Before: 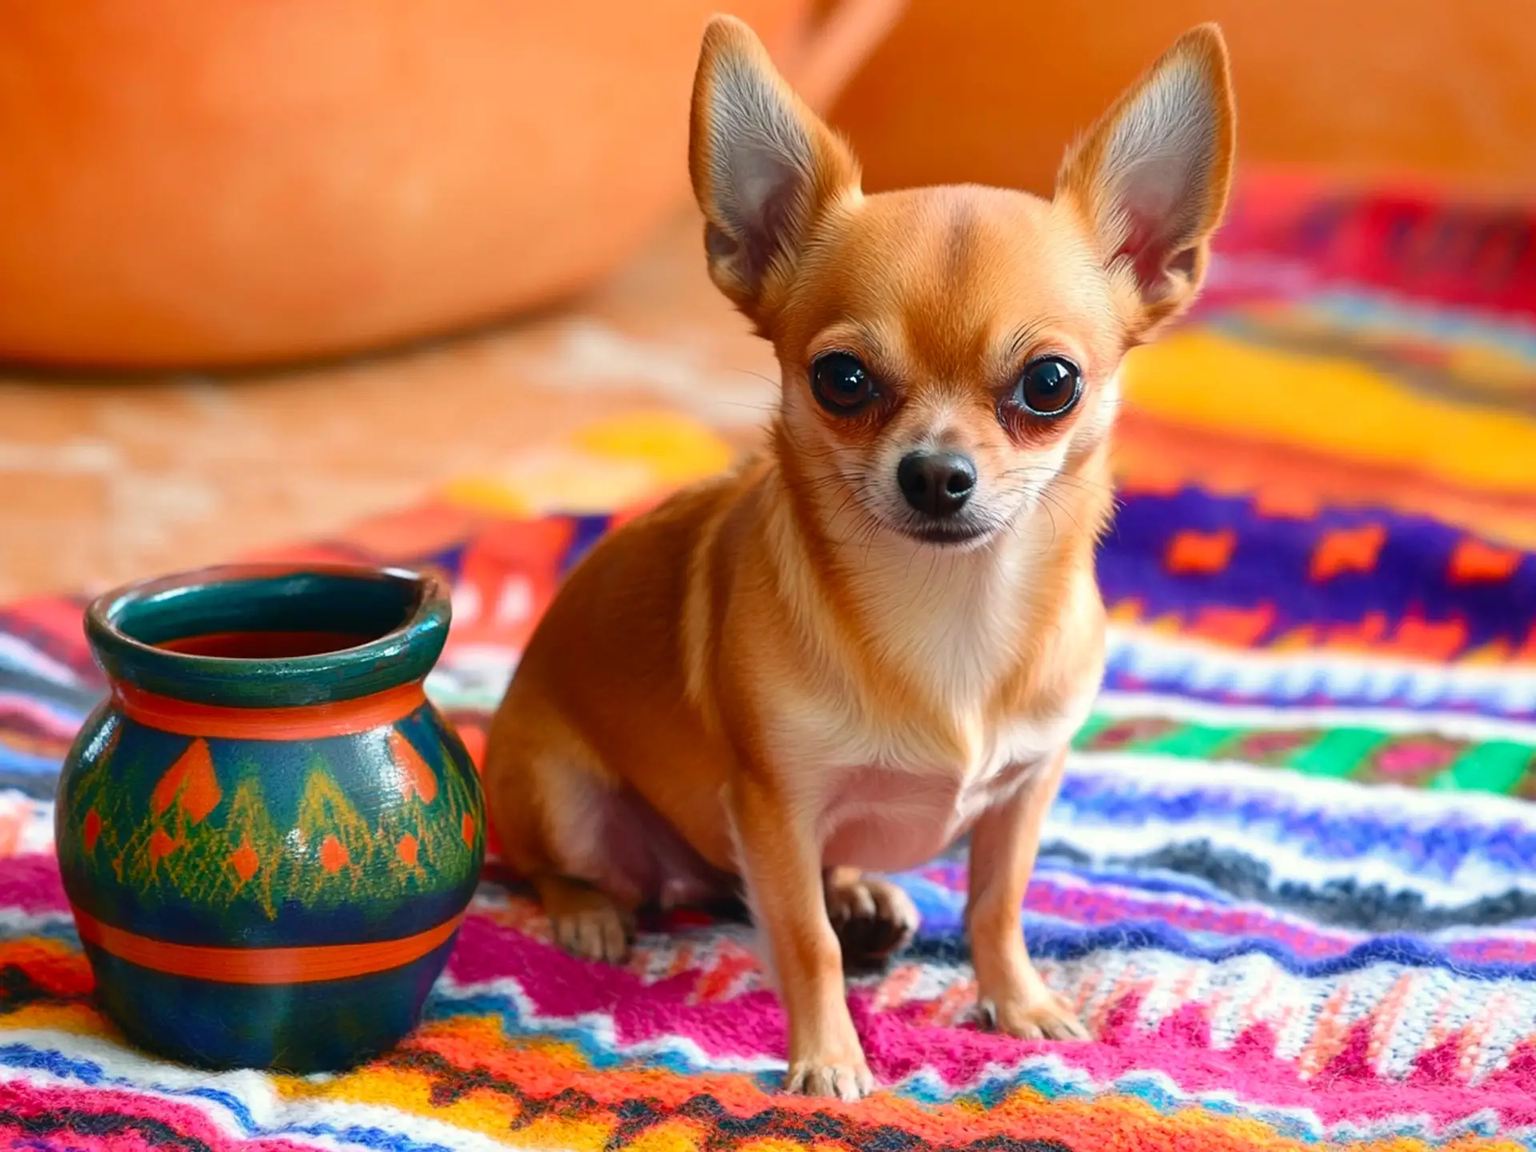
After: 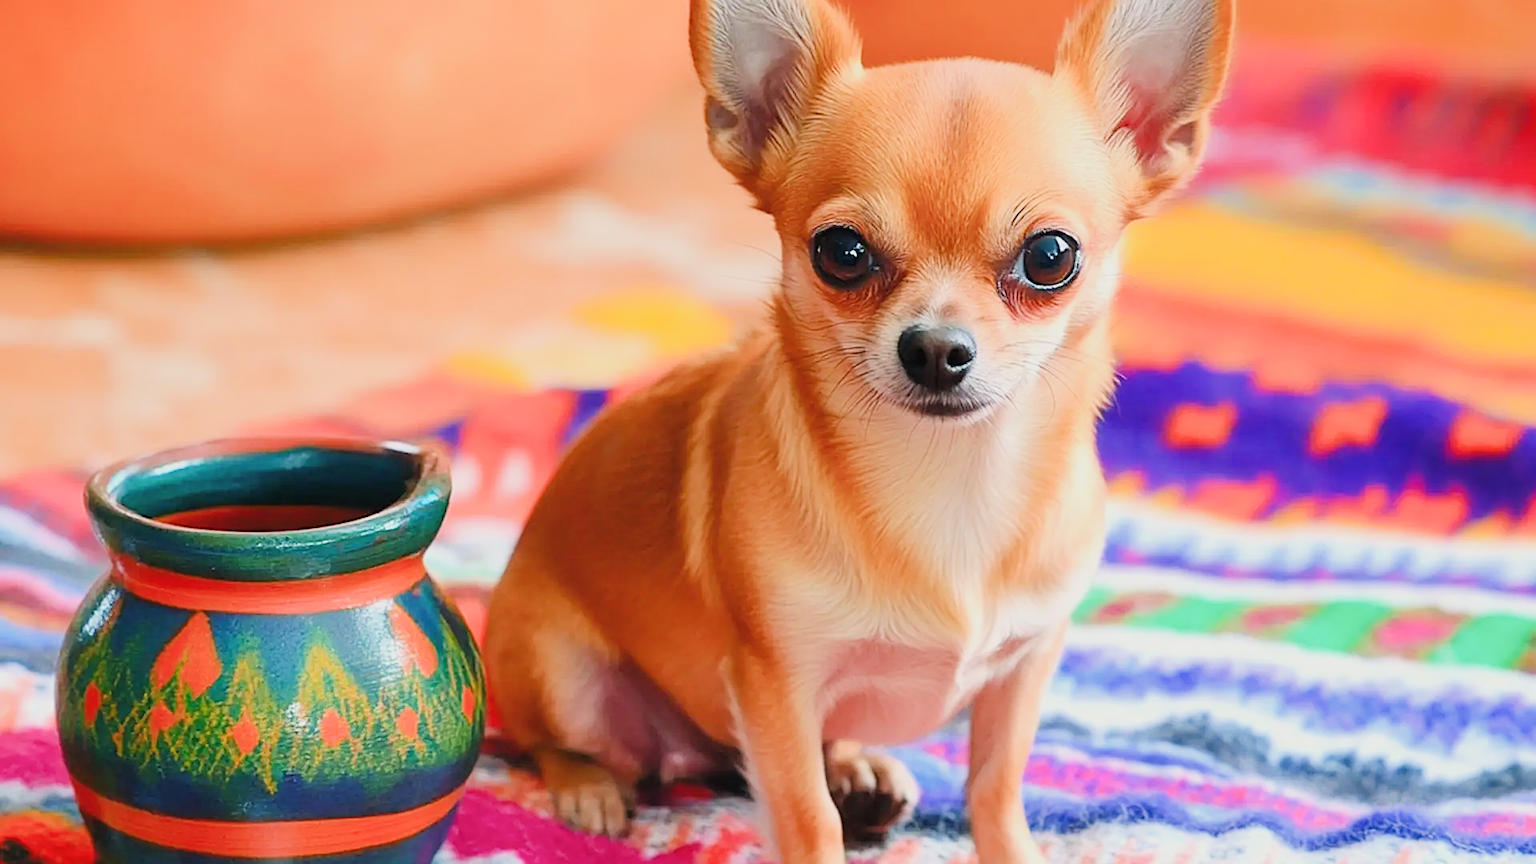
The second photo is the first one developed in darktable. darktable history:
filmic rgb: middle gray luminance 29.96%, black relative exposure -8.94 EV, white relative exposure 7 EV, target black luminance 0%, hardness 2.94, latitude 2.15%, contrast 0.962, highlights saturation mix 4.02%, shadows ↔ highlights balance 12.56%
crop: top 11.019%, bottom 13.939%
exposure: black level correction -0.002, exposure 1.358 EV, compensate highlight preservation false
sharpen: on, module defaults
